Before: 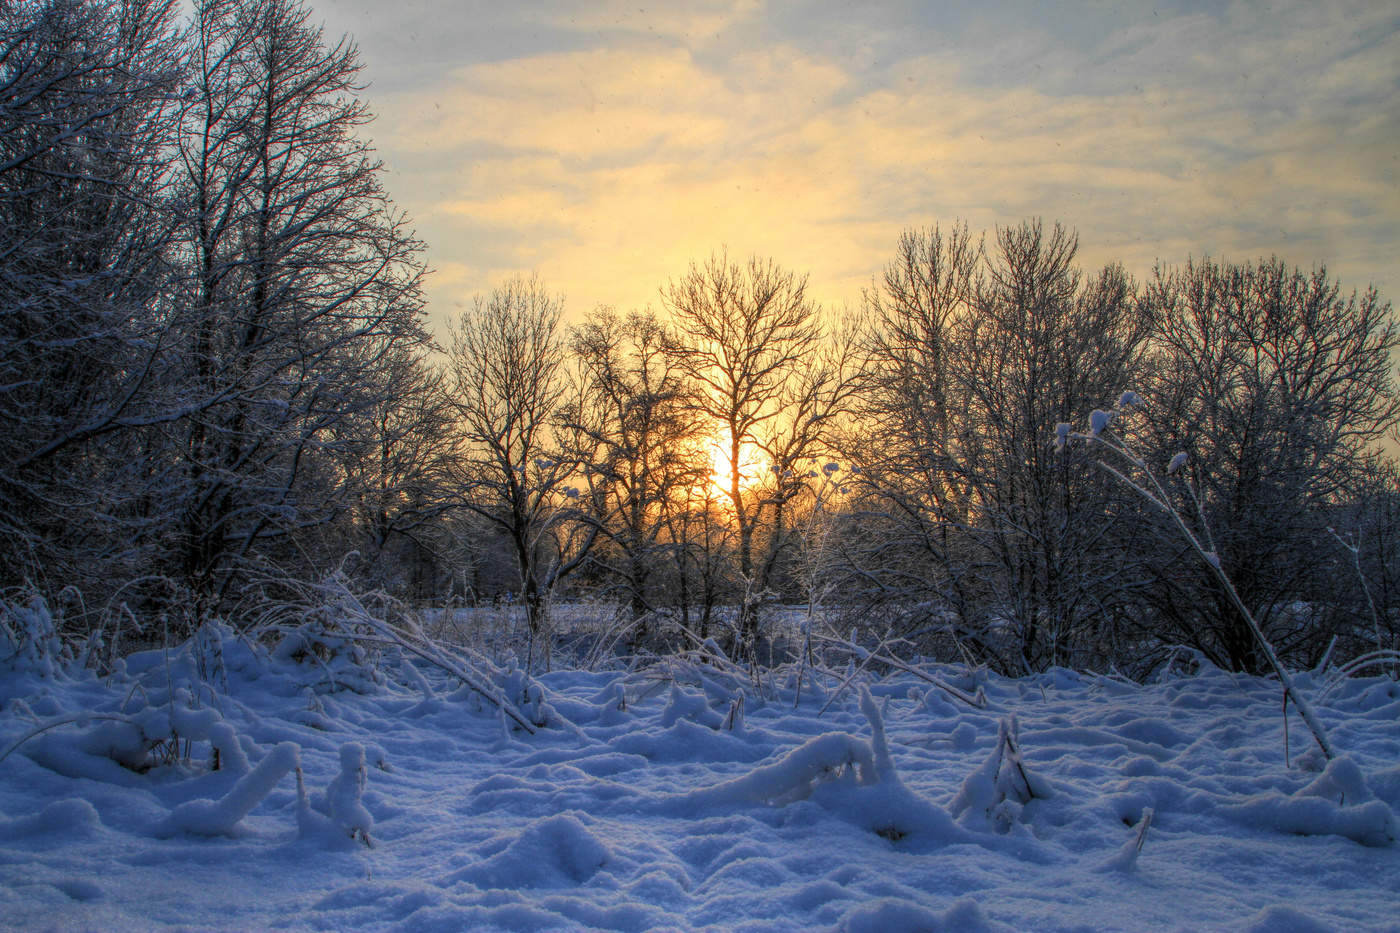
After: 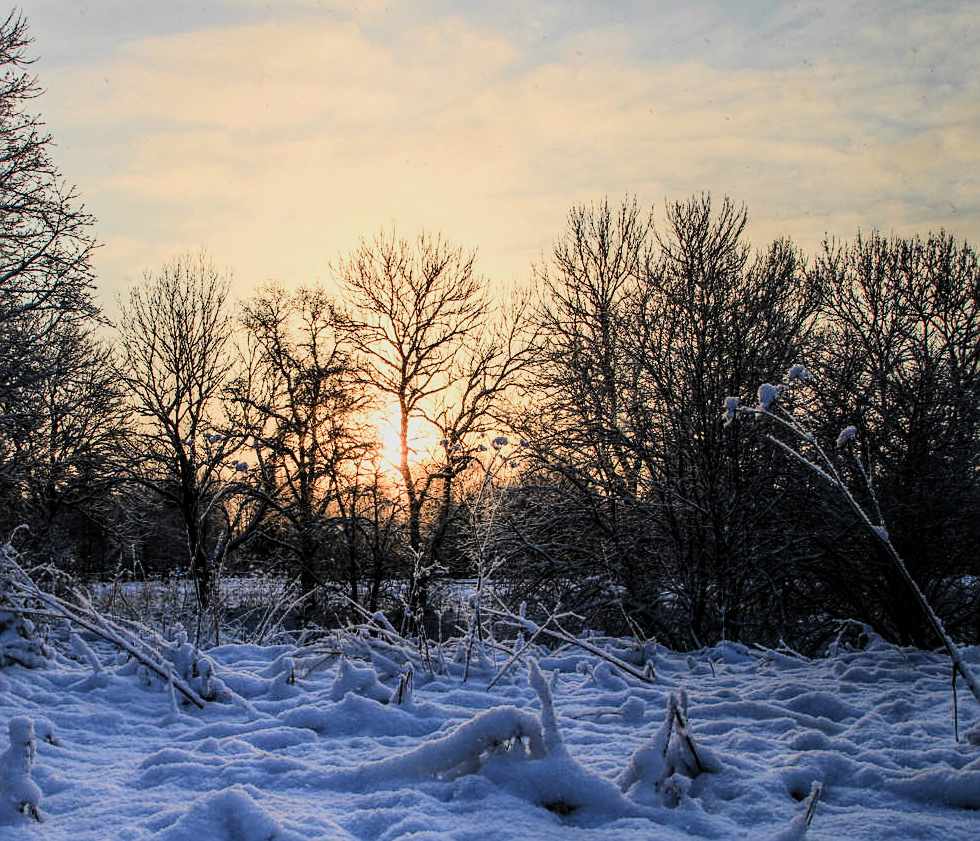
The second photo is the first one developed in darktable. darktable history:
crop and rotate: left 23.659%, top 2.99%, right 6.281%, bottom 6.778%
filmic rgb: black relative exposure -7.49 EV, white relative exposure 5 EV, hardness 3.31, contrast 1.298, color science v5 (2021), contrast in shadows safe, contrast in highlights safe
tone equalizer: -8 EV -0.749 EV, -7 EV -0.692 EV, -6 EV -0.603 EV, -5 EV -0.409 EV, -3 EV 0.381 EV, -2 EV 0.6 EV, -1 EV 0.675 EV, +0 EV 0.772 EV, edges refinement/feathering 500, mask exposure compensation -1.57 EV, preserve details no
sharpen: on, module defaults
